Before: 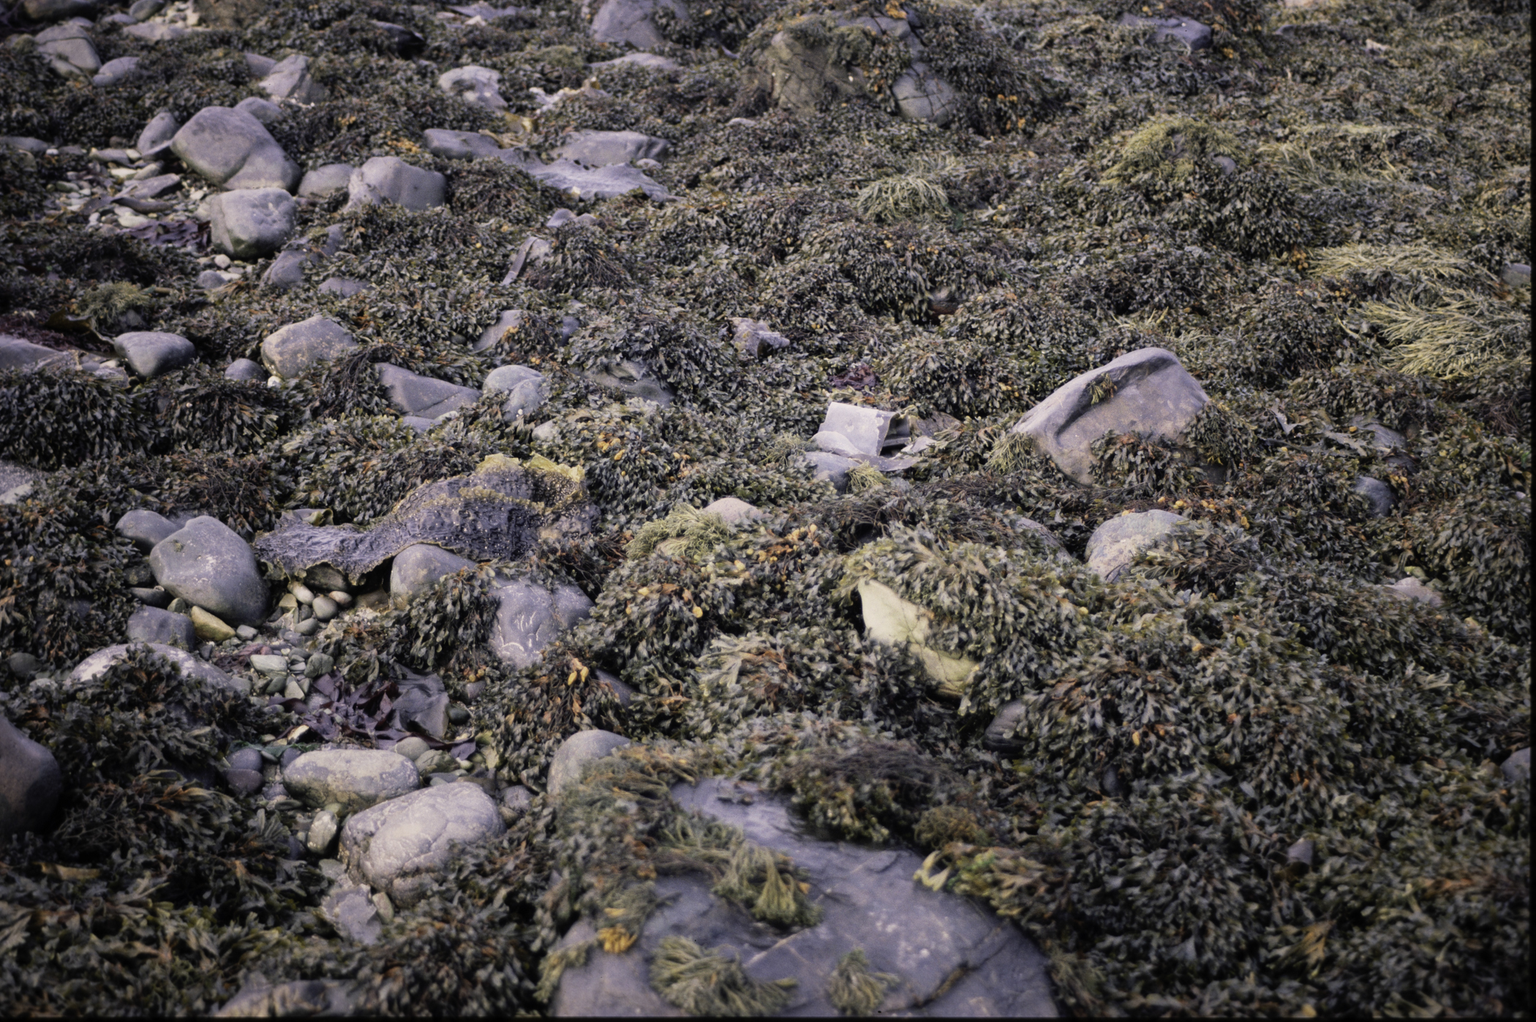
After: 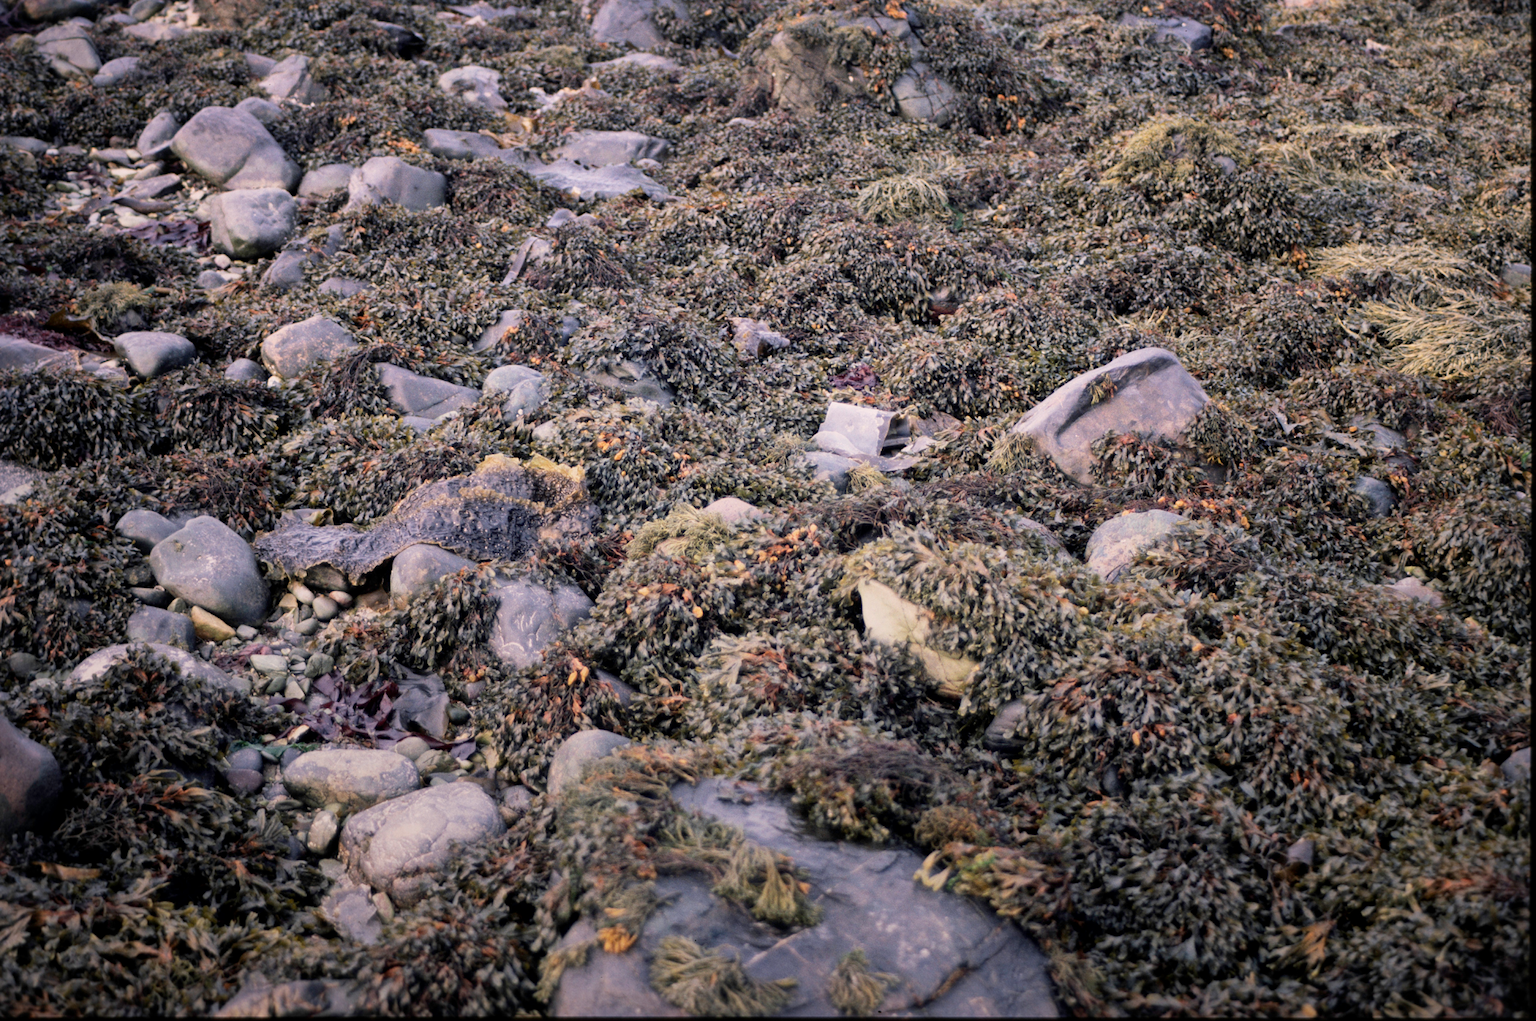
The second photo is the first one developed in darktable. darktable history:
local contrast: mode bilateral grid, contrast 20, coarseness 50, detail 120%, midtone range 0.2
graduated density: rotation -180°, offset 24.95
